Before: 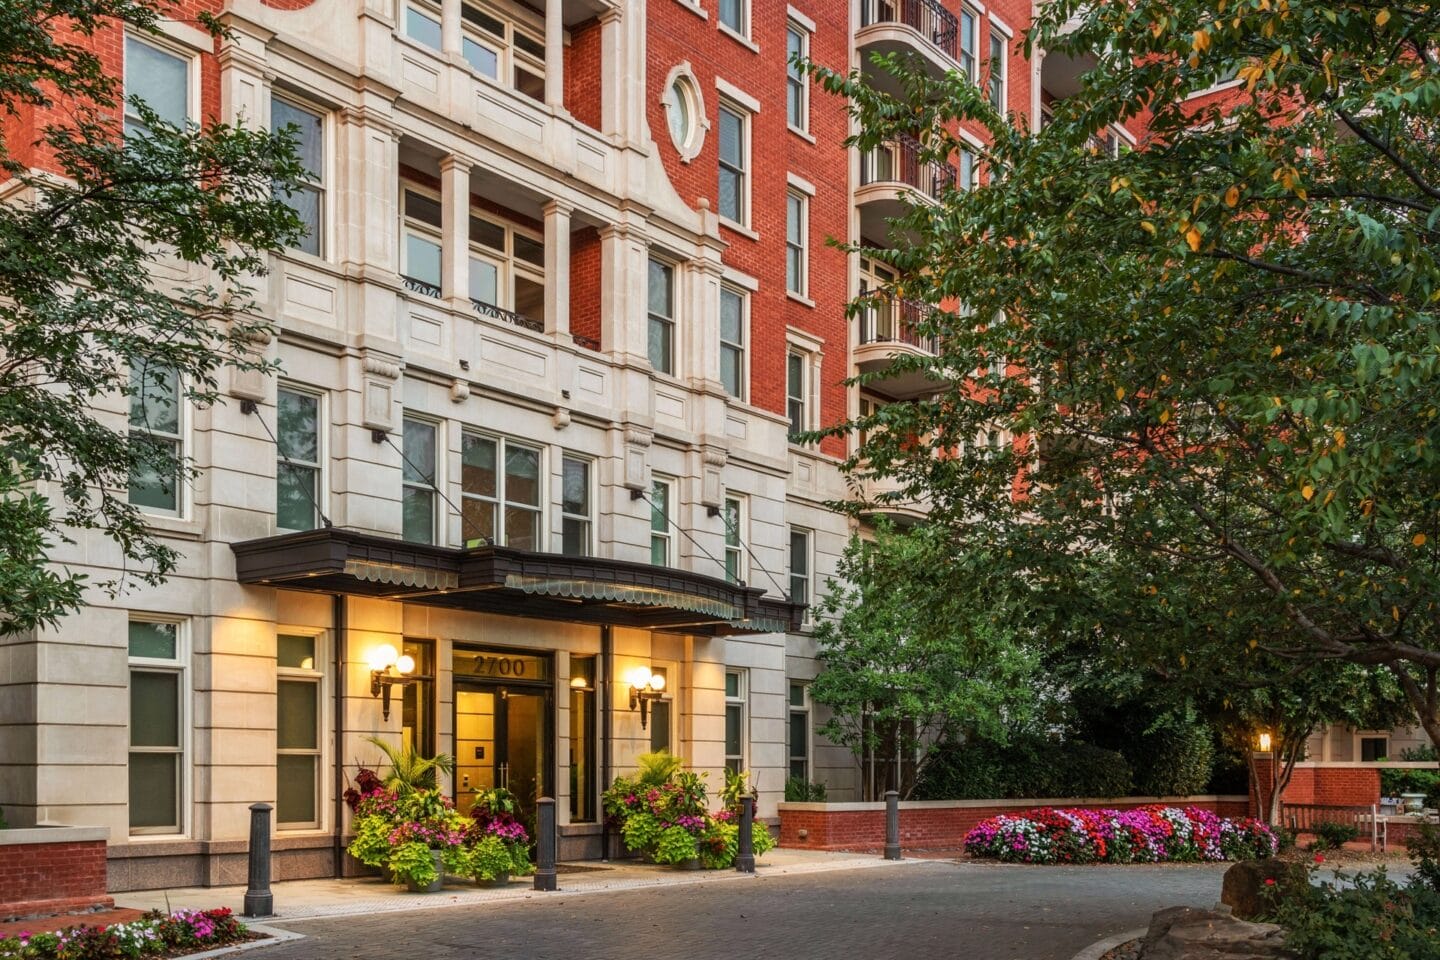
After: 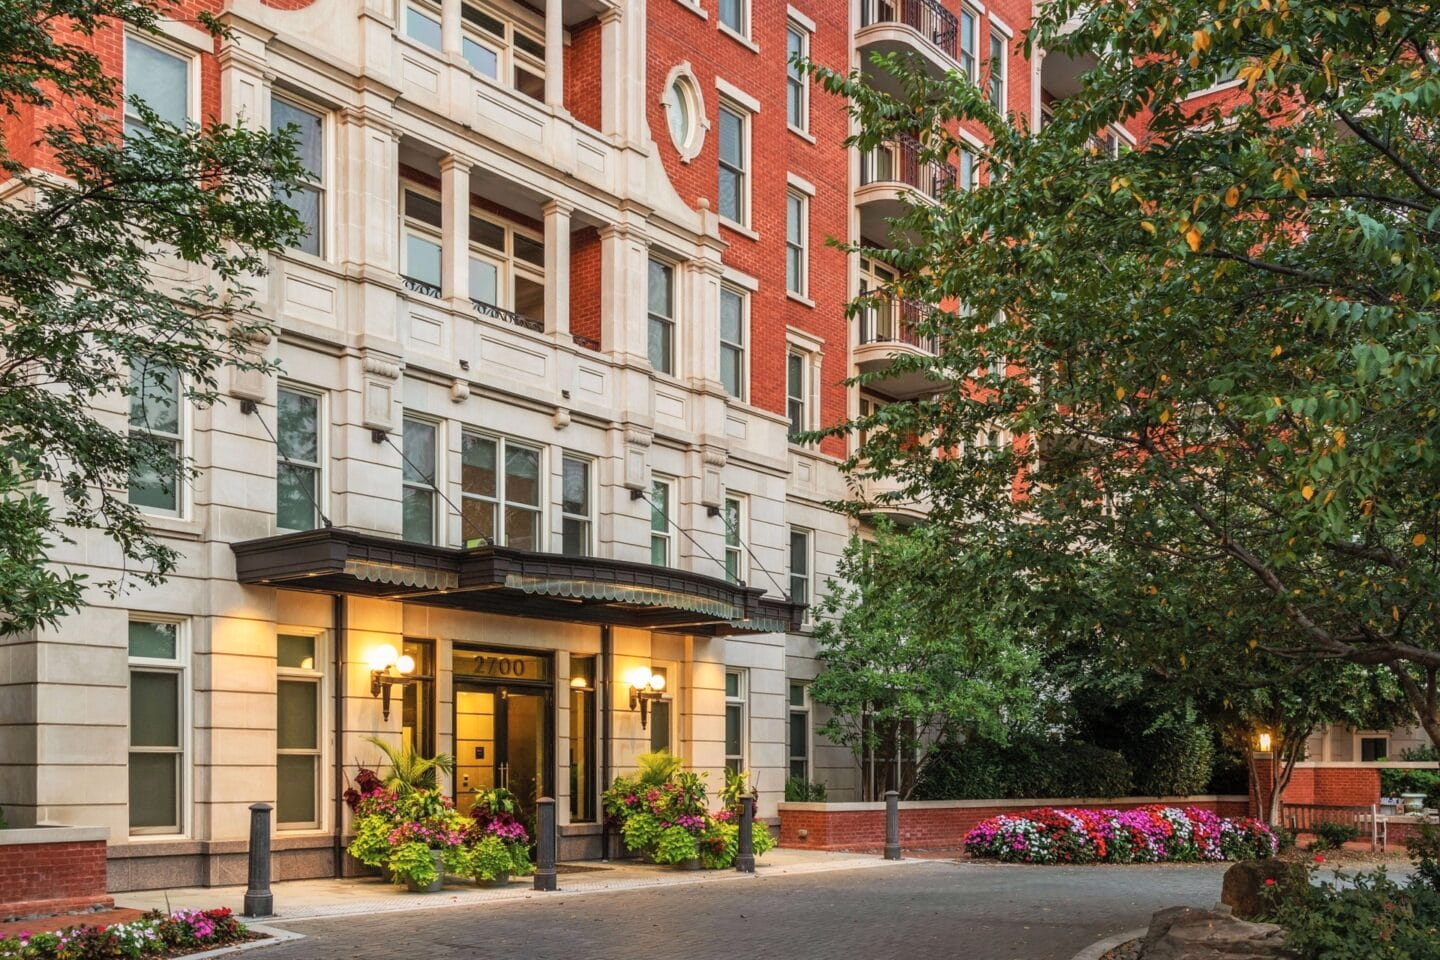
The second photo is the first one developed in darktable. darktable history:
contrast brightness saturation: contrast 0.049, brightness 0.069, saturation 0.007
